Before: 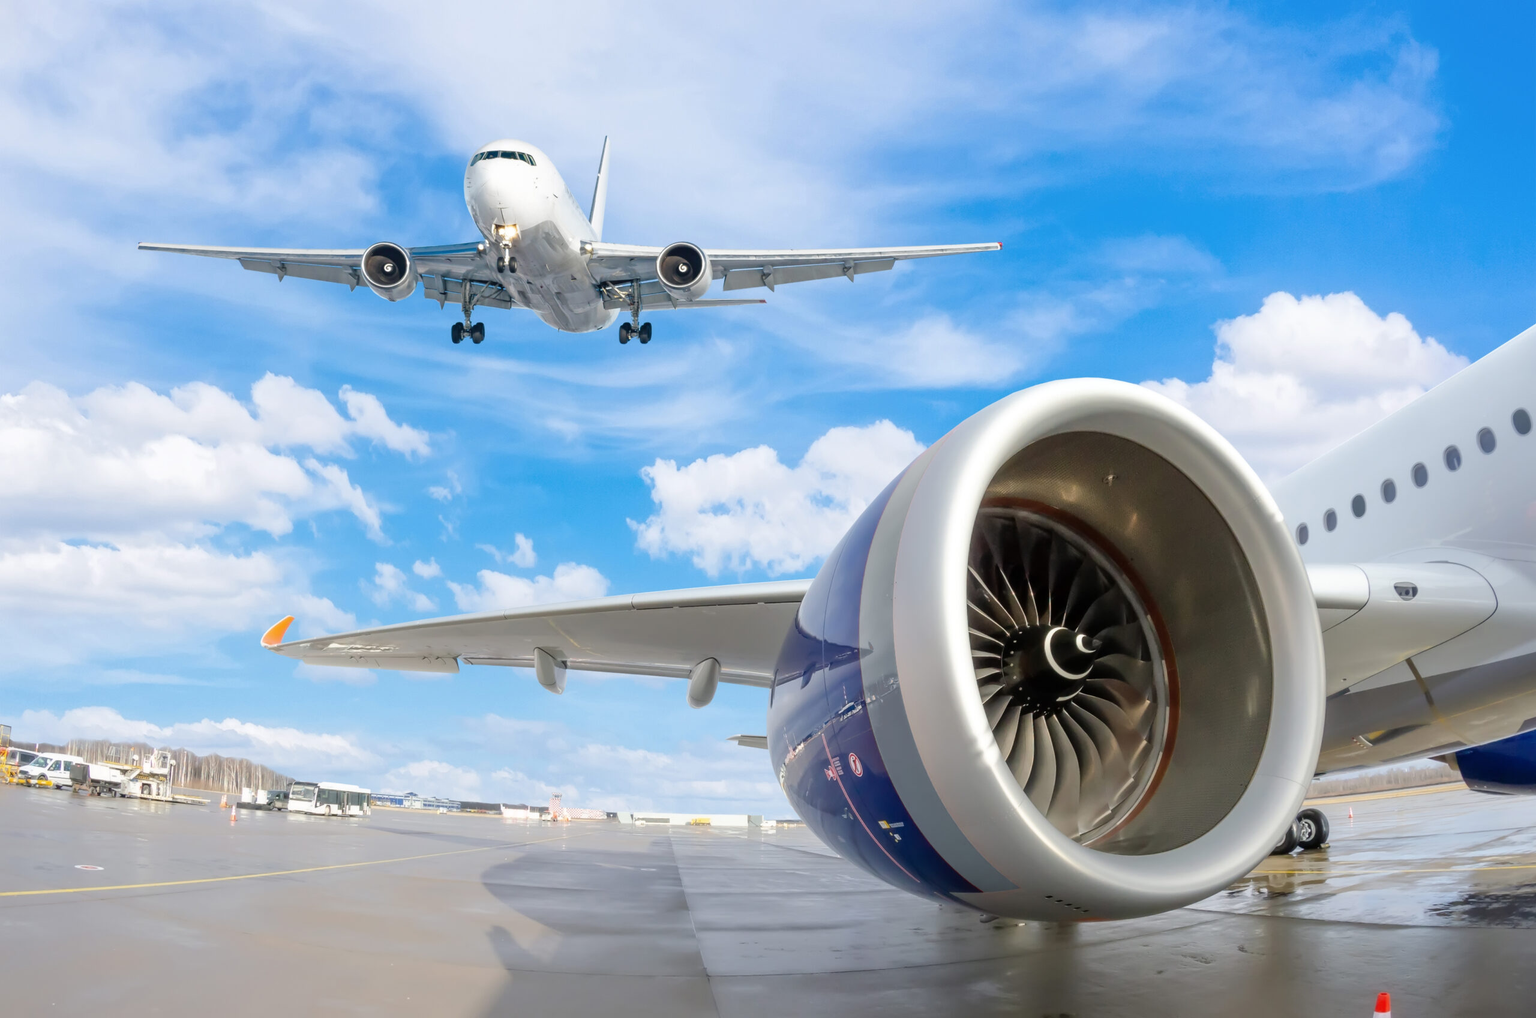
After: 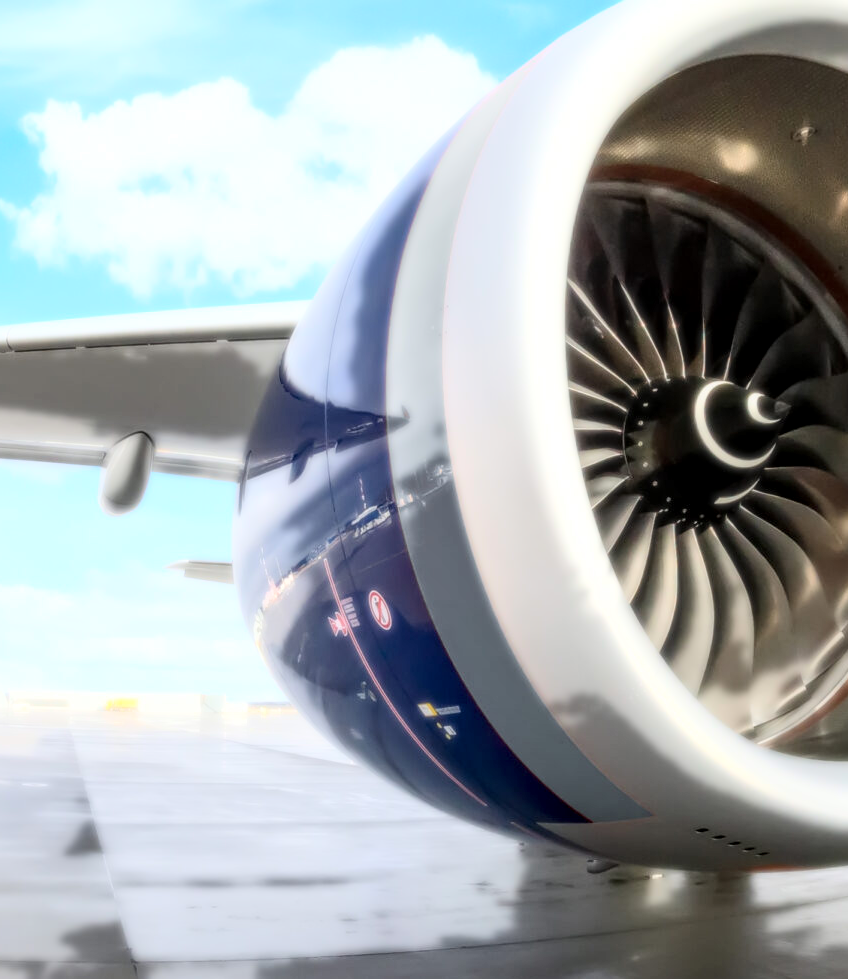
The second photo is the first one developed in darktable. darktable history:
crop: left 40.878%, top 39.176%, right 25.993%, bottom 3.081%
local contrast: detail 130%
bloom: size 0%, threshold 54.82%, strength 8.31%
